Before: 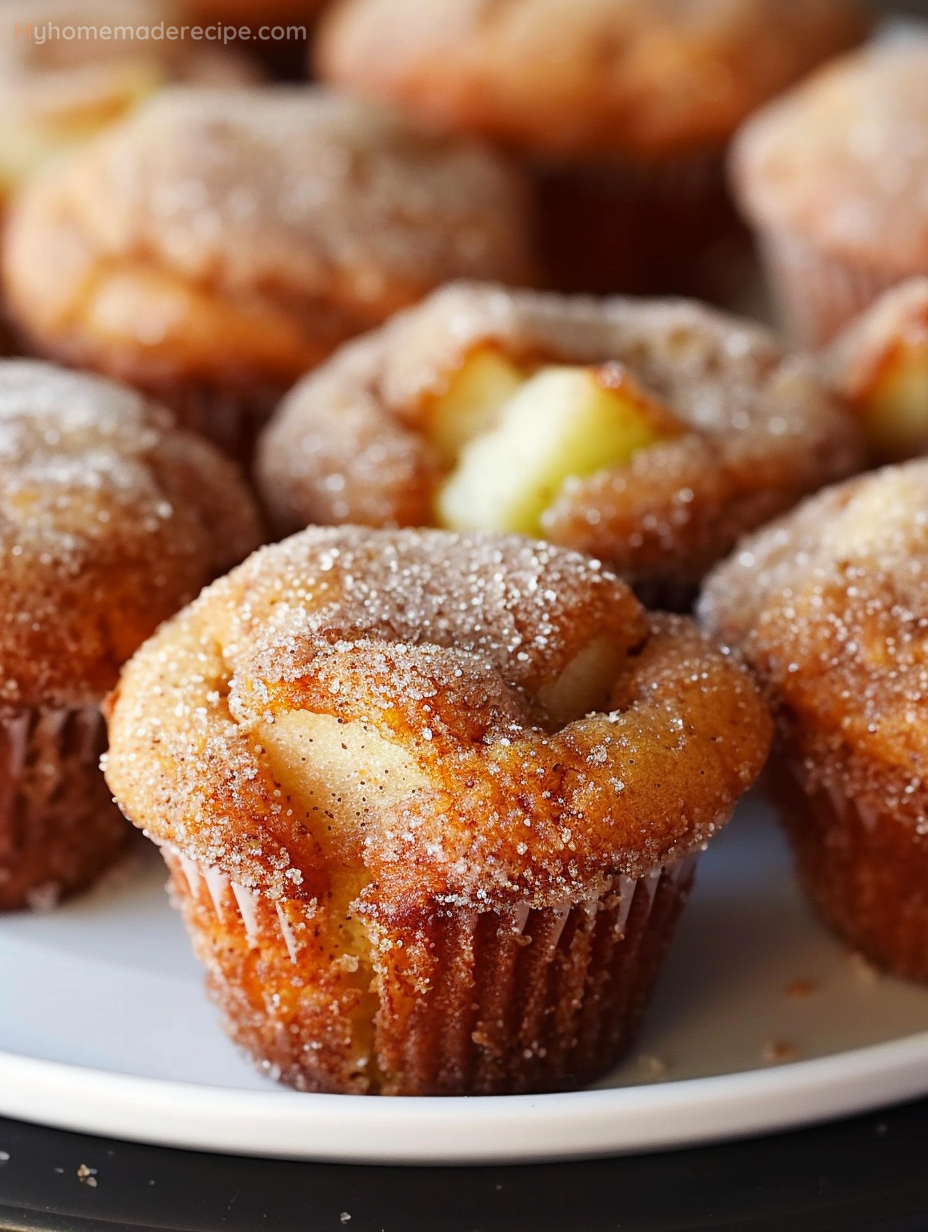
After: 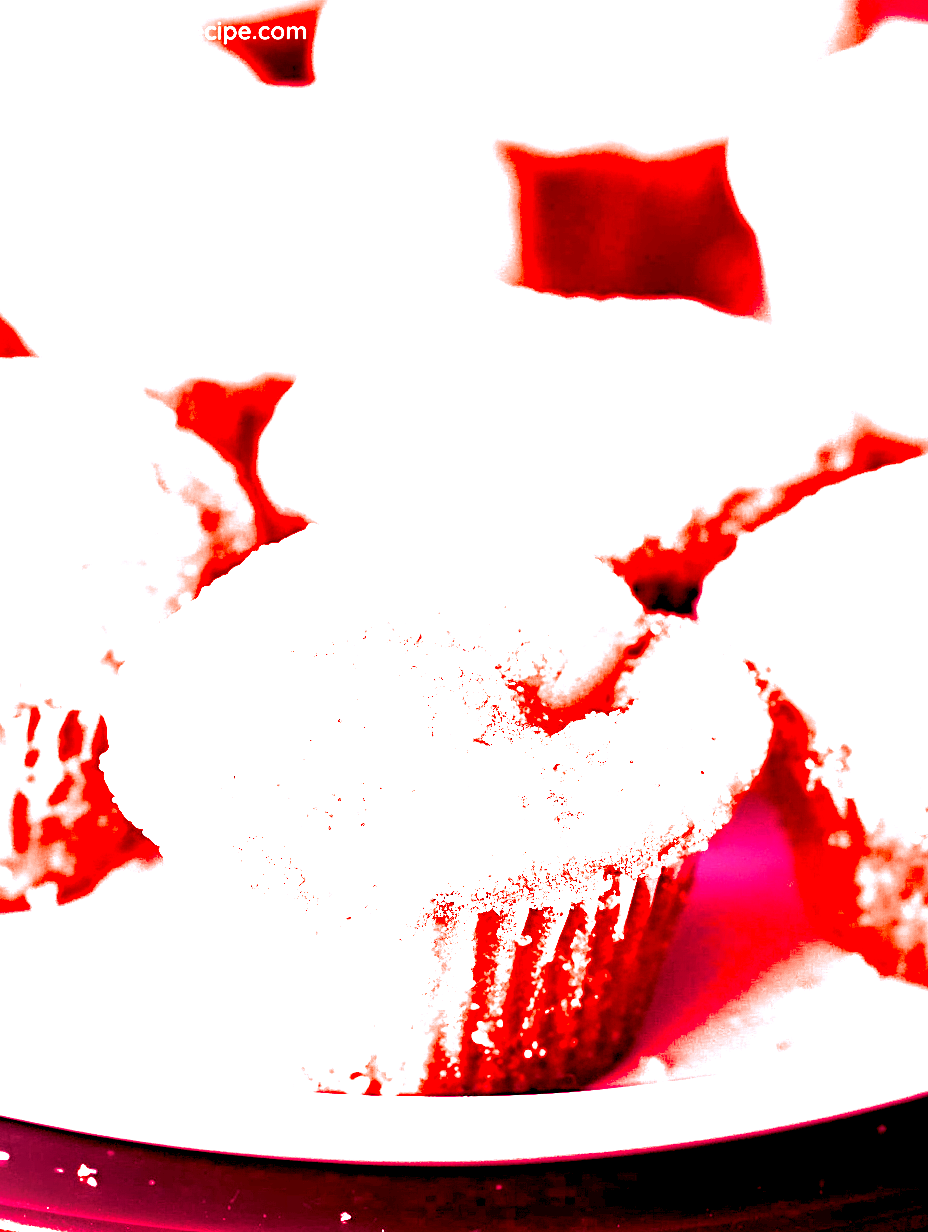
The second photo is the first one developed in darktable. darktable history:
white balance: red 4.26, blue 1.802
split-toning: shadows › hue 360°
exposure: black level correction 0.056, exposure -0.039 EV, compensate highlight preservation false
